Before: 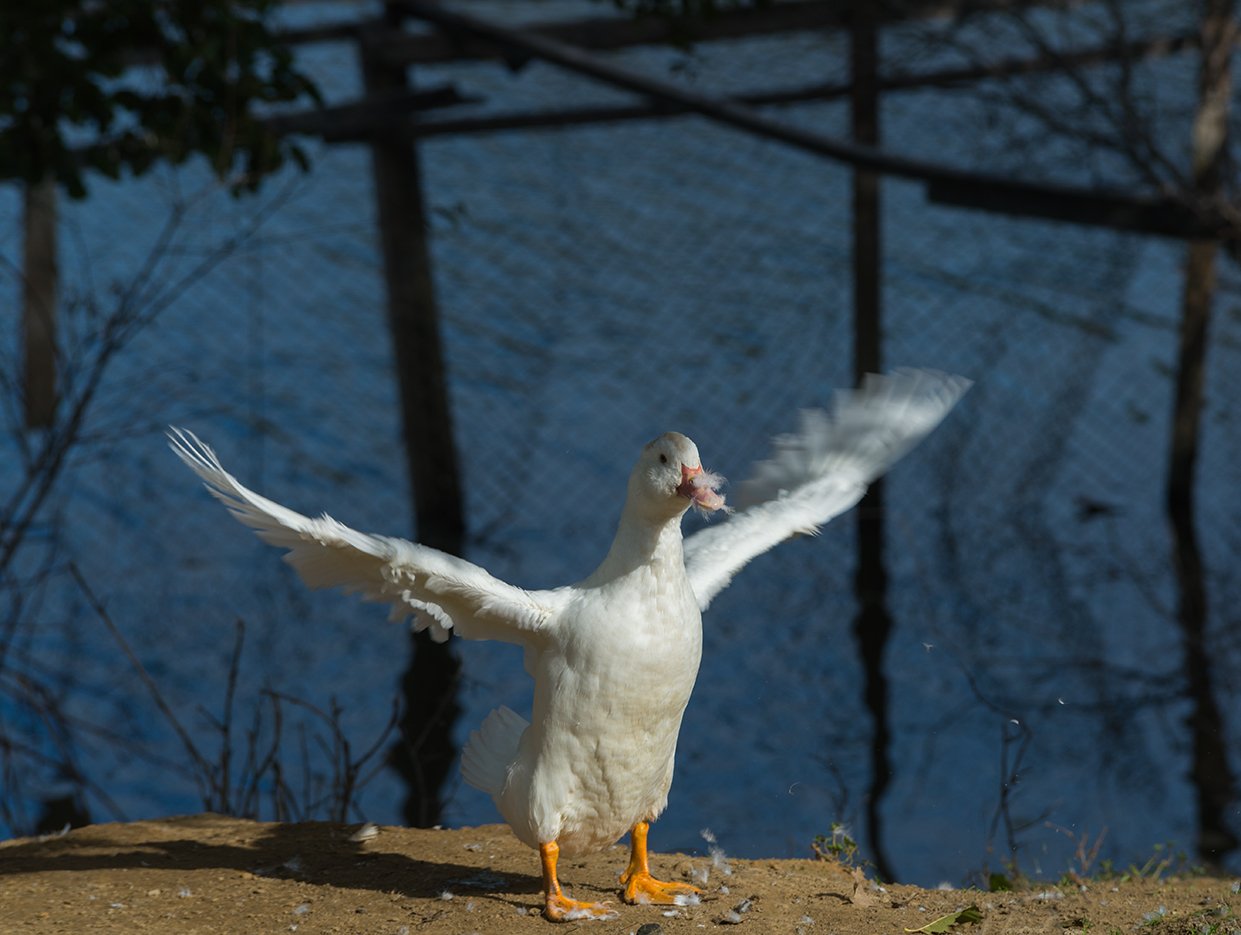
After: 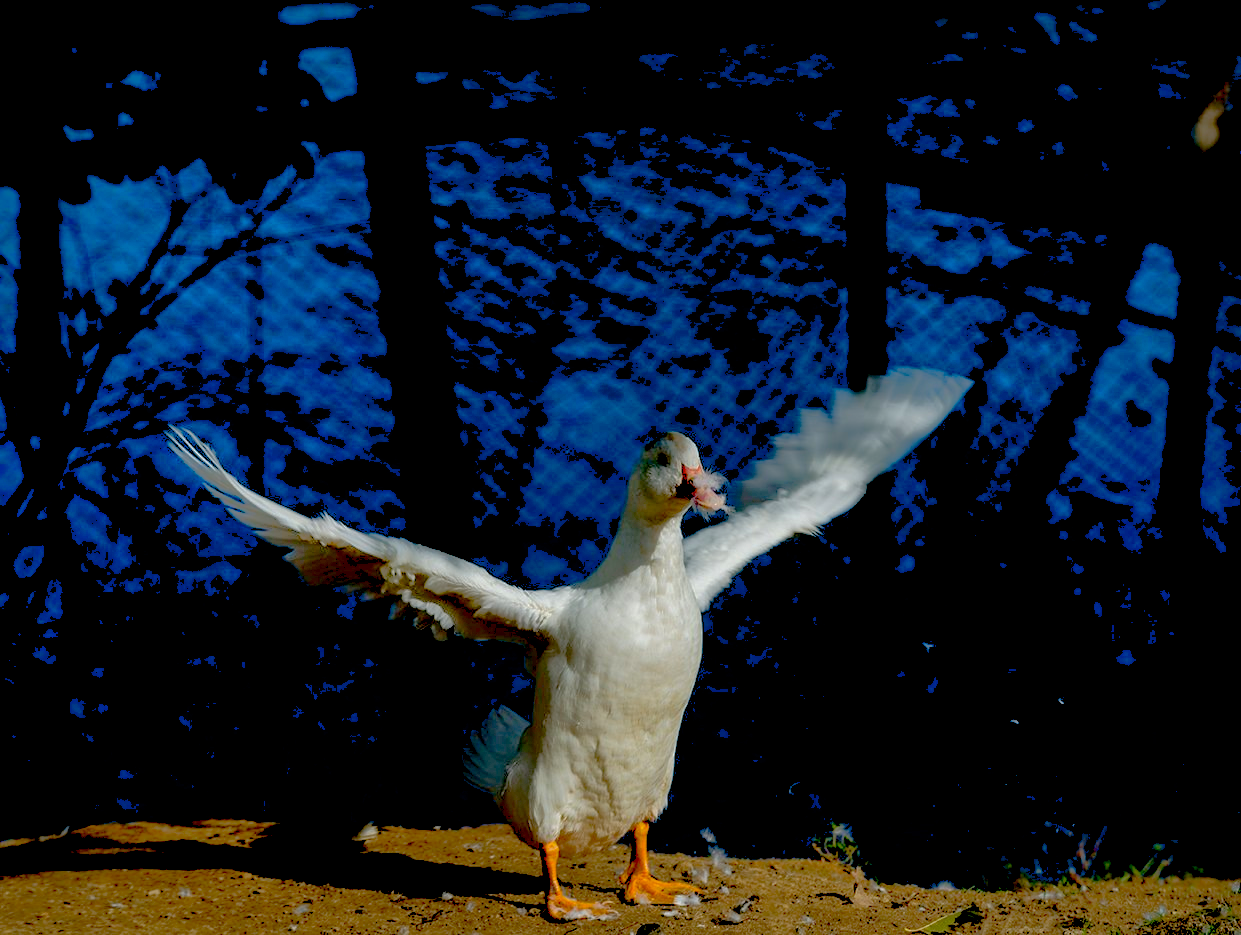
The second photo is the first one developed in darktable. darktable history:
exposure: black level correction 0.058, compensate highlight preservation false
shadows and highlights: on, module defaults
